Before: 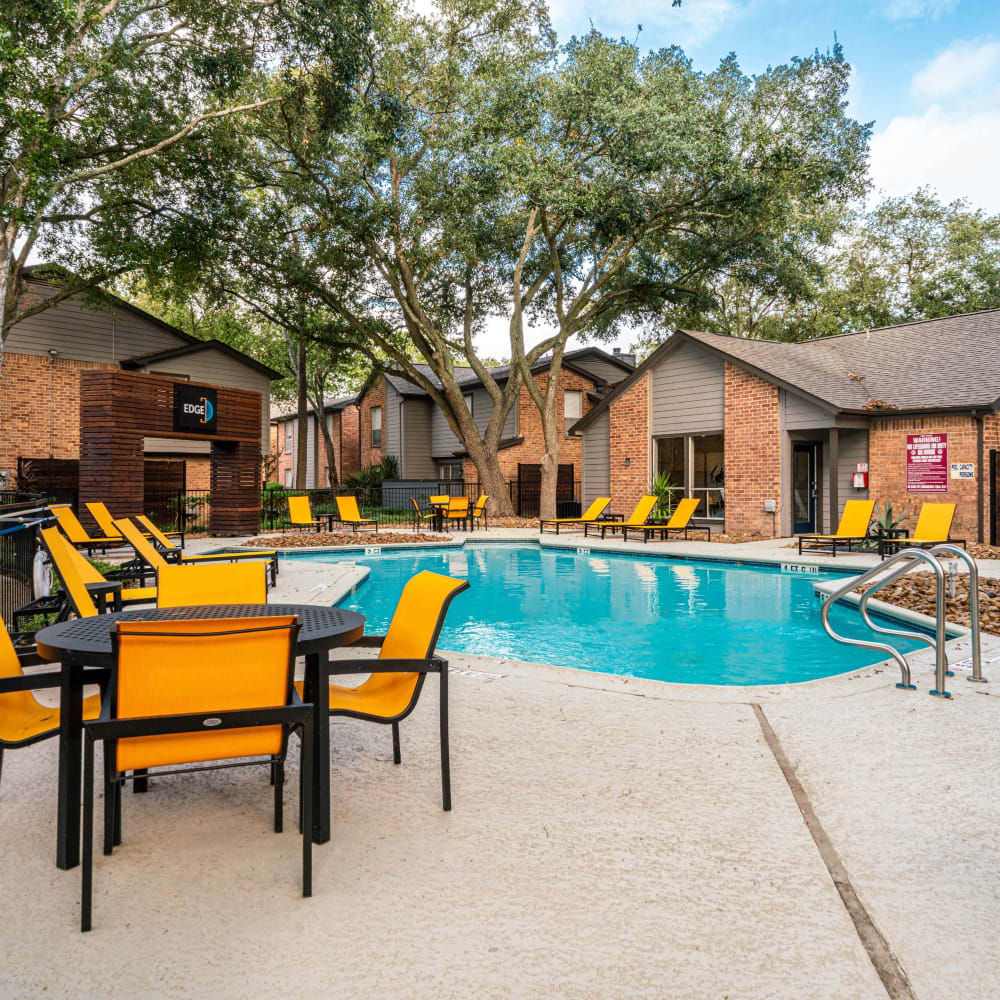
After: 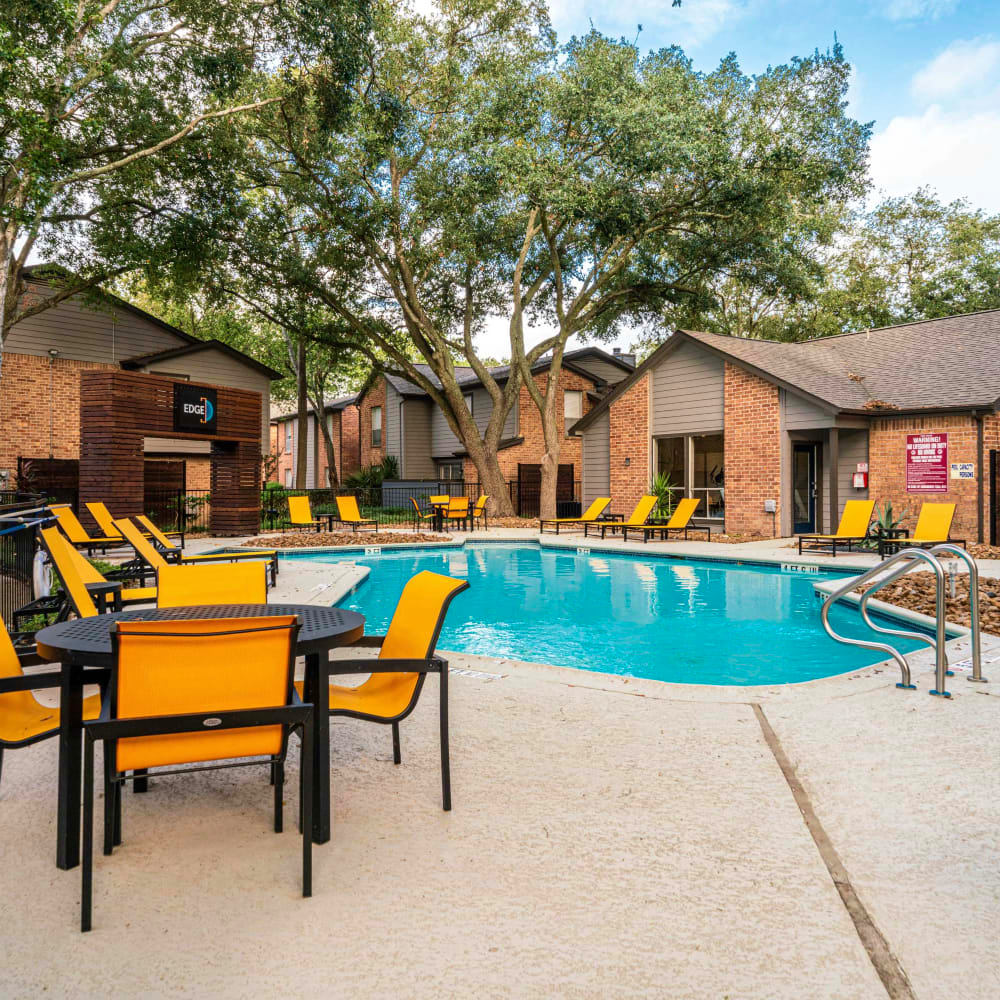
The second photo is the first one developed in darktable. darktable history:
tone equalizer: edges refinement/feathering 500, mask exposure compensation -1.57 EV, preserve details no
velvia: on, module defaults
